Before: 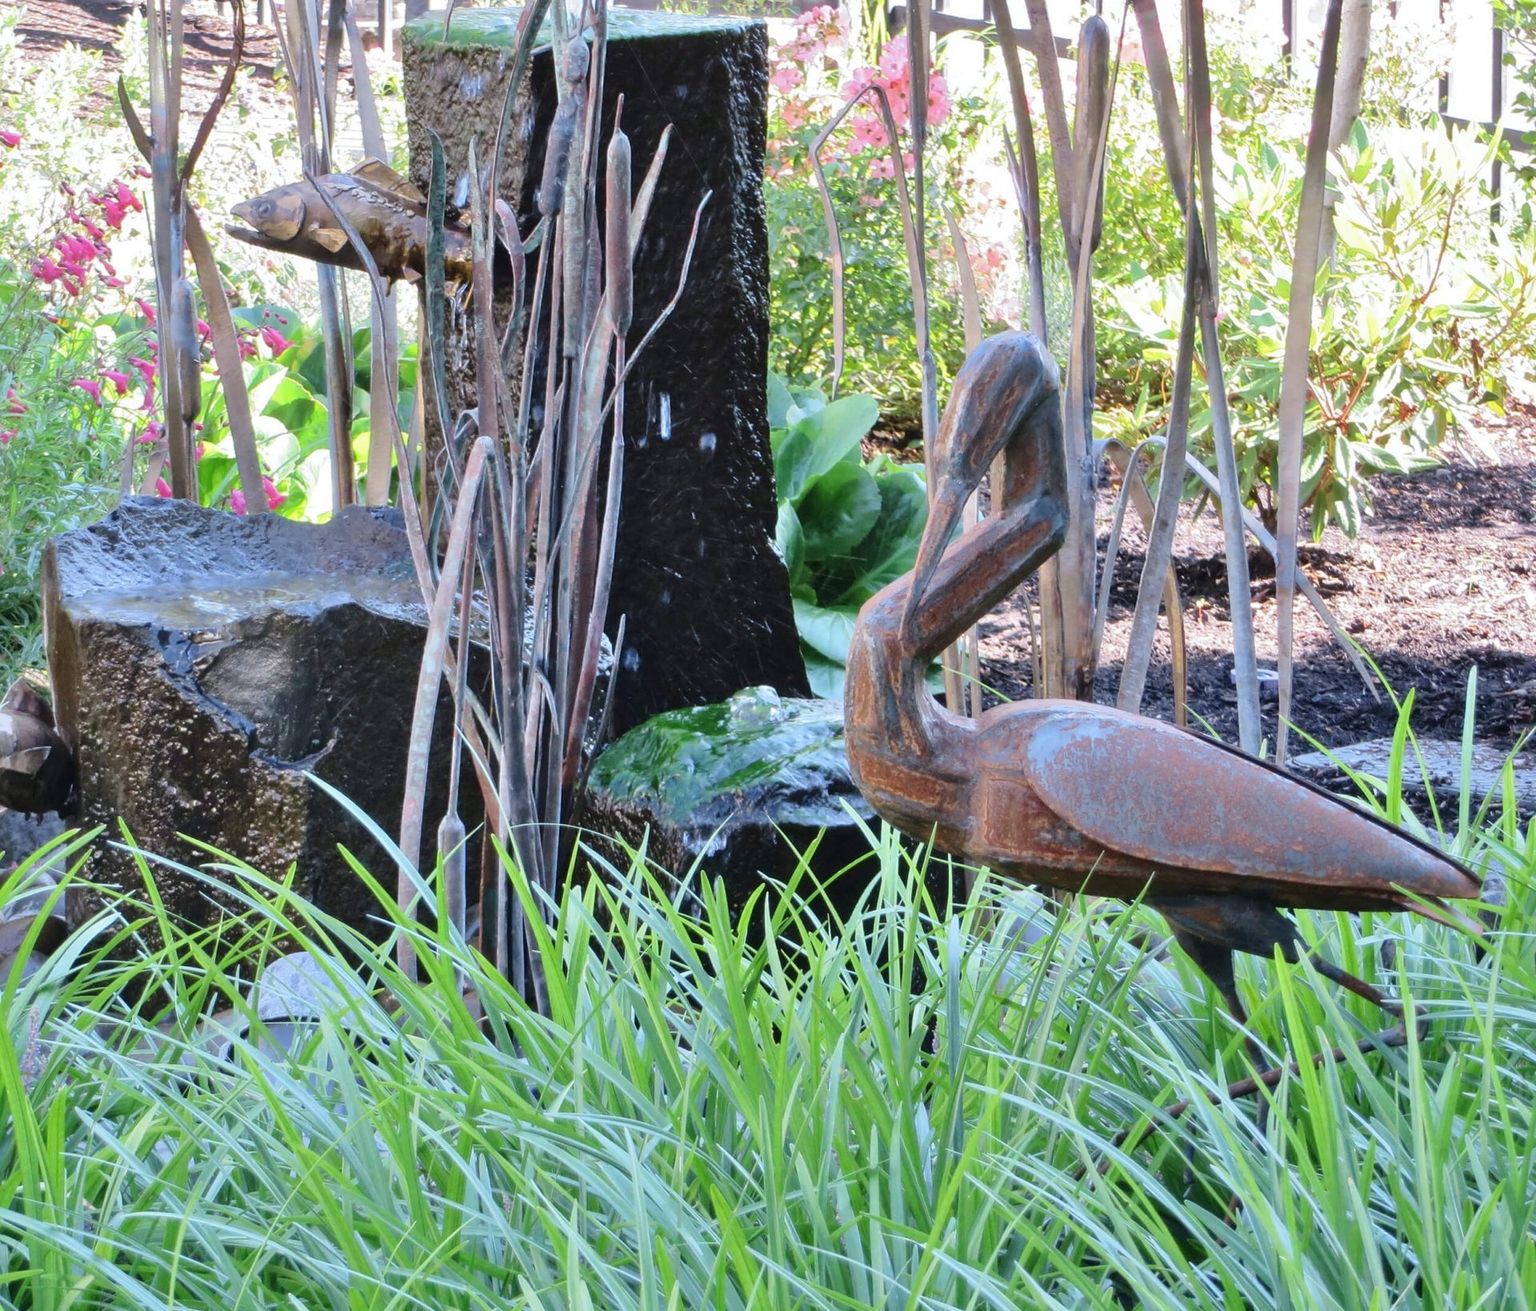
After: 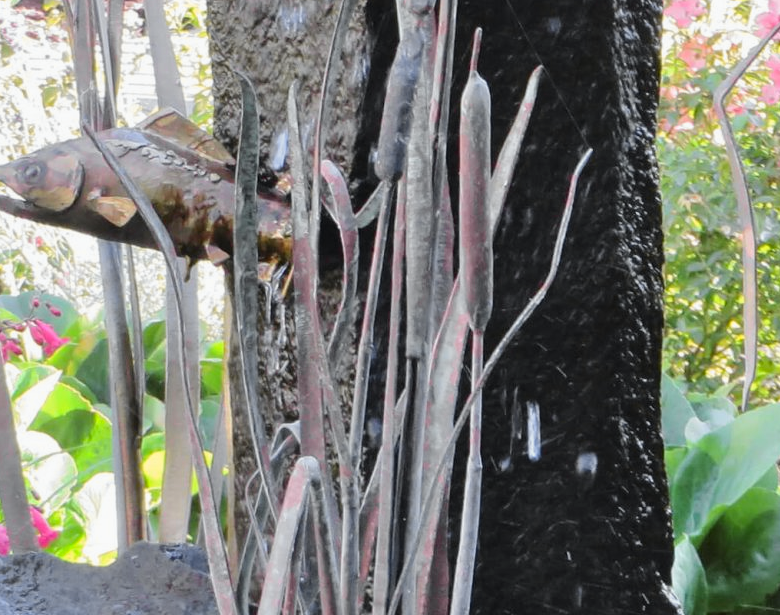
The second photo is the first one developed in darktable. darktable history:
tone curve: curves: ch0 [(0, 0.012) (0.036, 0.035) (0.274, 0.288) (0.504, 0.536) (0.844, 0.84) (1, 0.983)]; ch1 [(0, 0) (0.389, 0.403) (0.462, 0.486) (0.499, 0.498) (0.511, 0.502) (0.536, 0.547) (0.579, 0.578) (0.626, 0.645) (0.749, 0.781) (1, 1)]; ch2 [(0, 0) (0.457, 0.486) (0.5, 0.5) (0.557, 0.561) (0.614, 0.622) (0.704, 0.732) (1, 1)], color space Lab, independent channels, preserve colors none
crop: left 15.54%, top 5.463%, right 43.805%, bottom 56.959%
